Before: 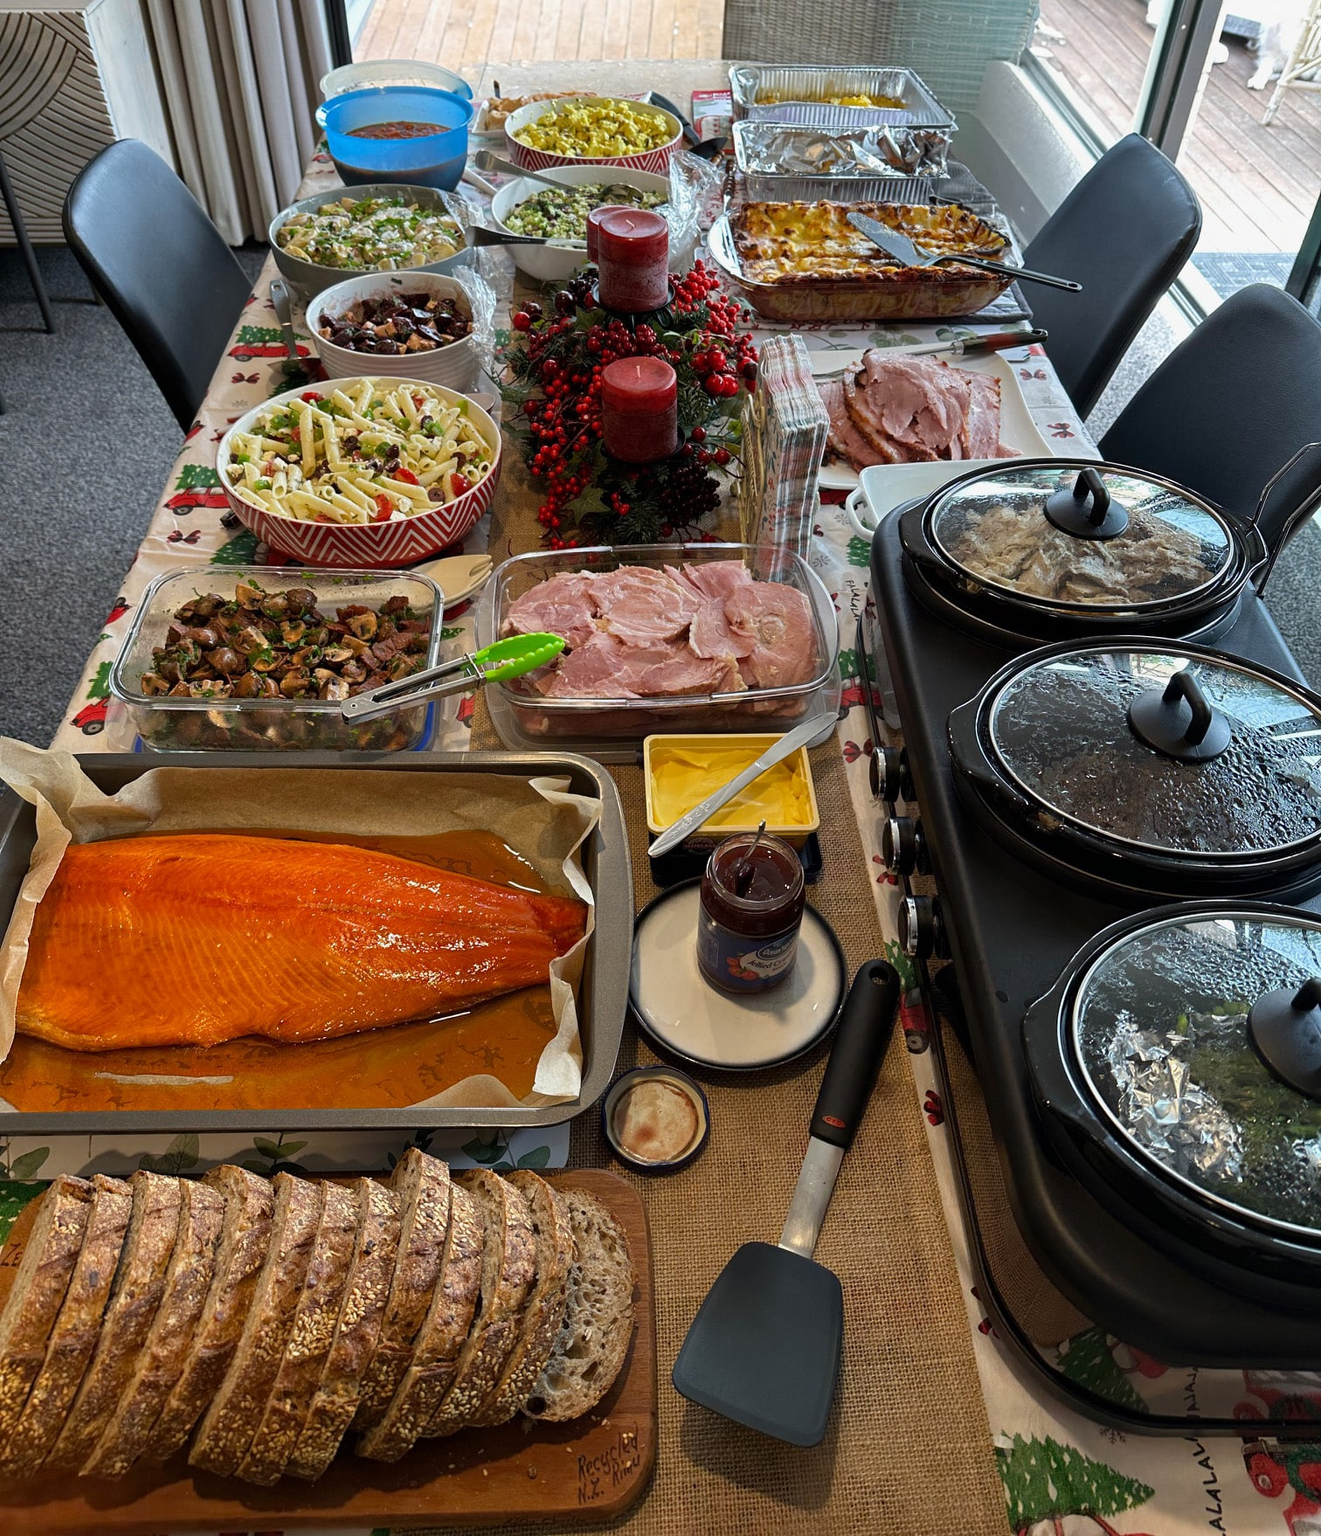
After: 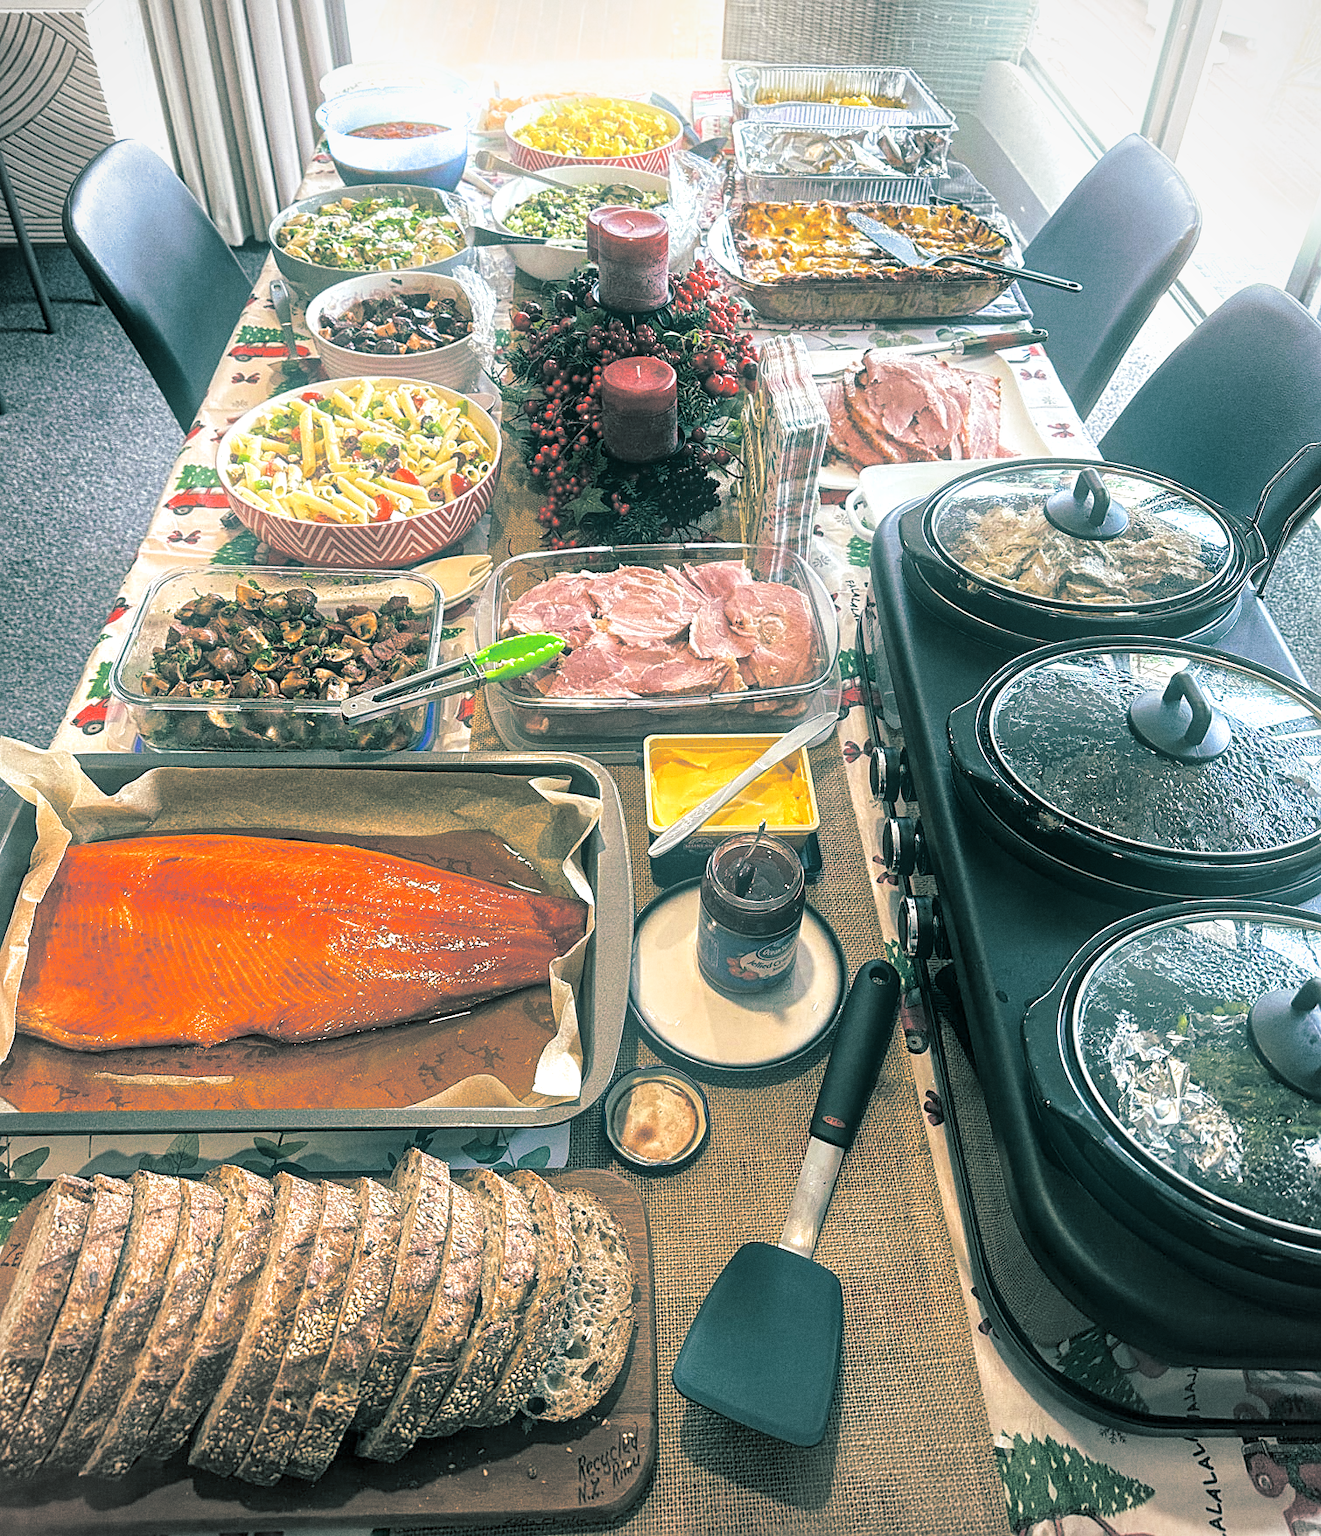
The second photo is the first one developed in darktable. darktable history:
grain: on, module defaults
exposure: exposure 0.943 EV, compensate highlight preservation false
local contrast: on, module defaults
split-toning: shadows › hue 186.43°, highlights › hue 49.29°, compress 30.29%
sharpen: on, module defaults
color zones: curves: ch0 [(0.068, 0.464) (0.25, 0.5) (0.48, 0.508) (0.75, 0.536) (0.886, 0.476) (0.967, 0.456)]; ch1 [(0.066, 0.456) (0.25, 0.5) (0.616, 0.508) (0.746, 0.56) (0.934, 0.444)]
bloom: size 16%, threshold 98%, strength 20%
vignetting: brightness -0.167
